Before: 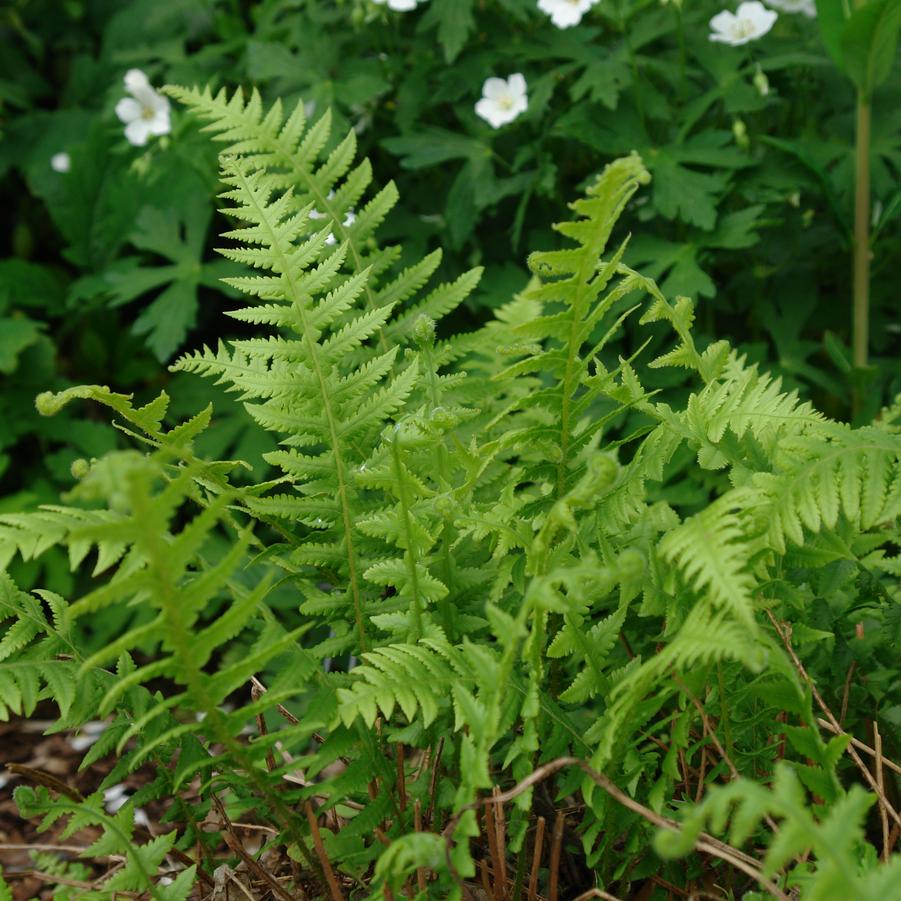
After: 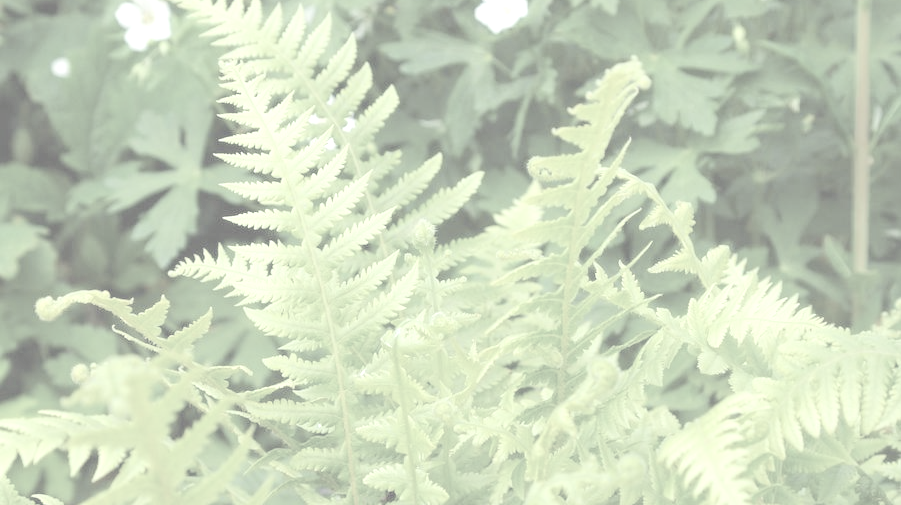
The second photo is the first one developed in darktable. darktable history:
contrast brightness saturation: contrast -0.32, brightness 0.75, saturation -0.78
levels: levels [0, 0.476, 0.951]
crop and rotate: top 10.605%, bottom 33.274%
exposure: black level correction 0, exposure 1.5 EV, compensate exposure bias true, compensate highlight preservation false
